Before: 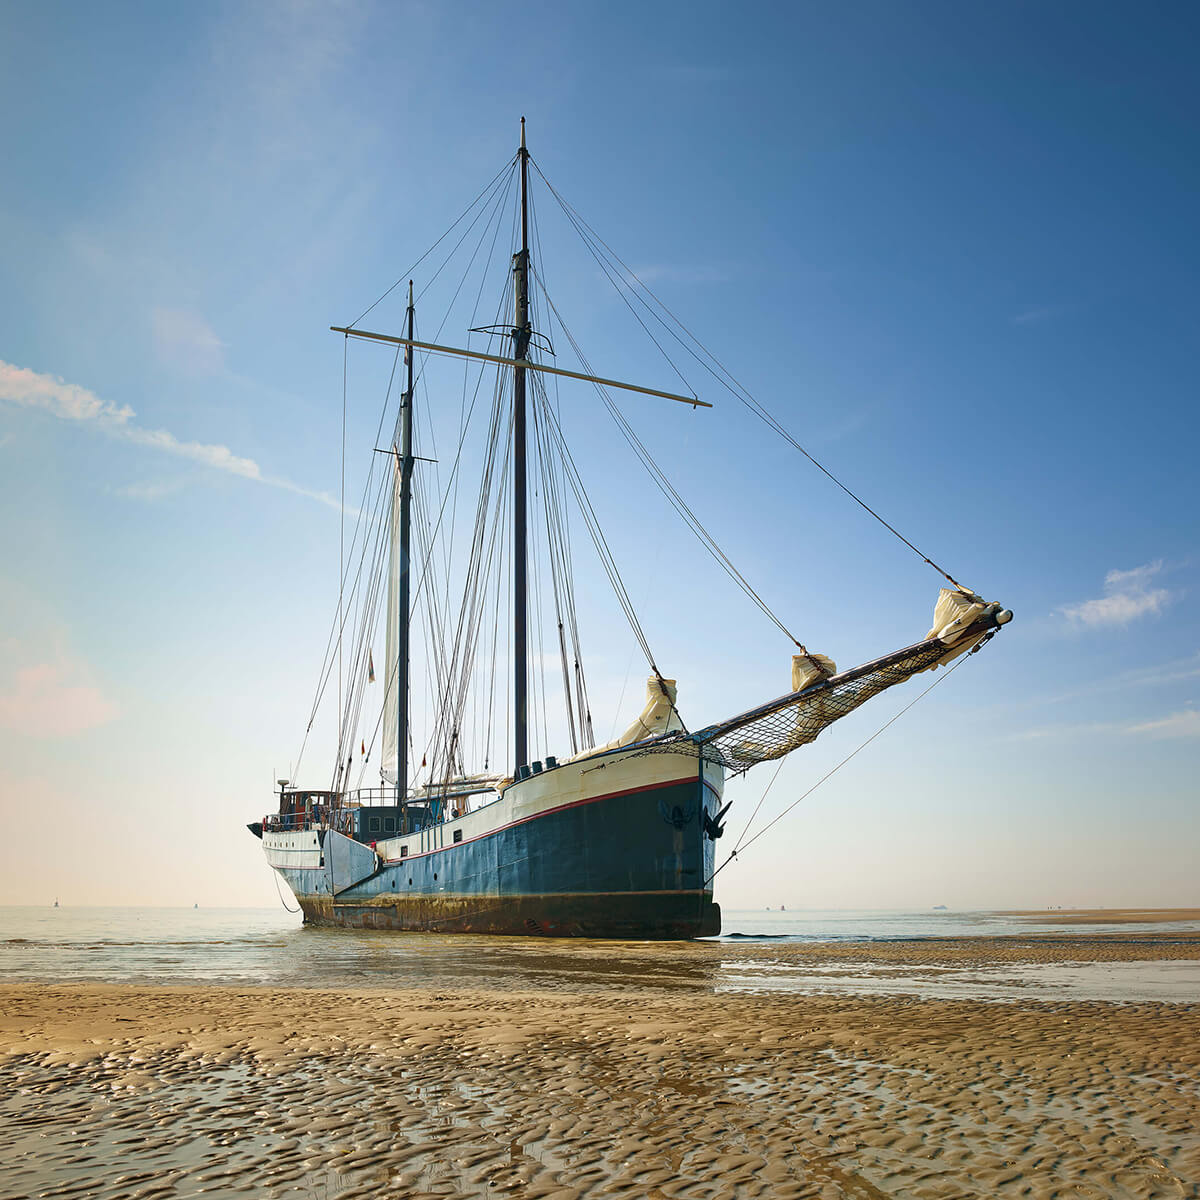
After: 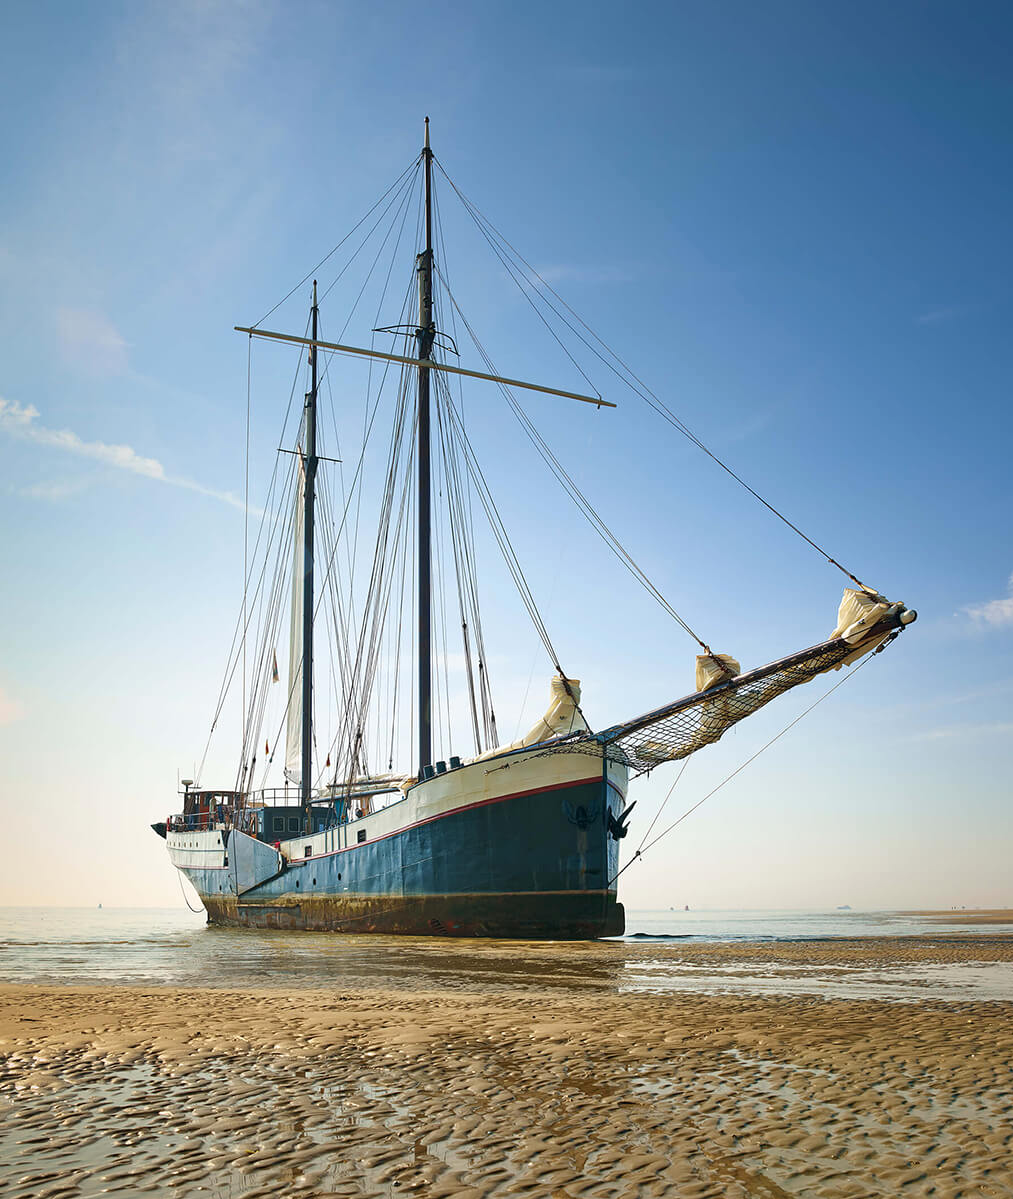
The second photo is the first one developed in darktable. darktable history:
exposure: exposure 0.083 EV, compensate exposure bias true, compensate highlight preservation false
tone equalizer: -8 EV -0.587 EV
crop: left 8.037%, right 7.476%
